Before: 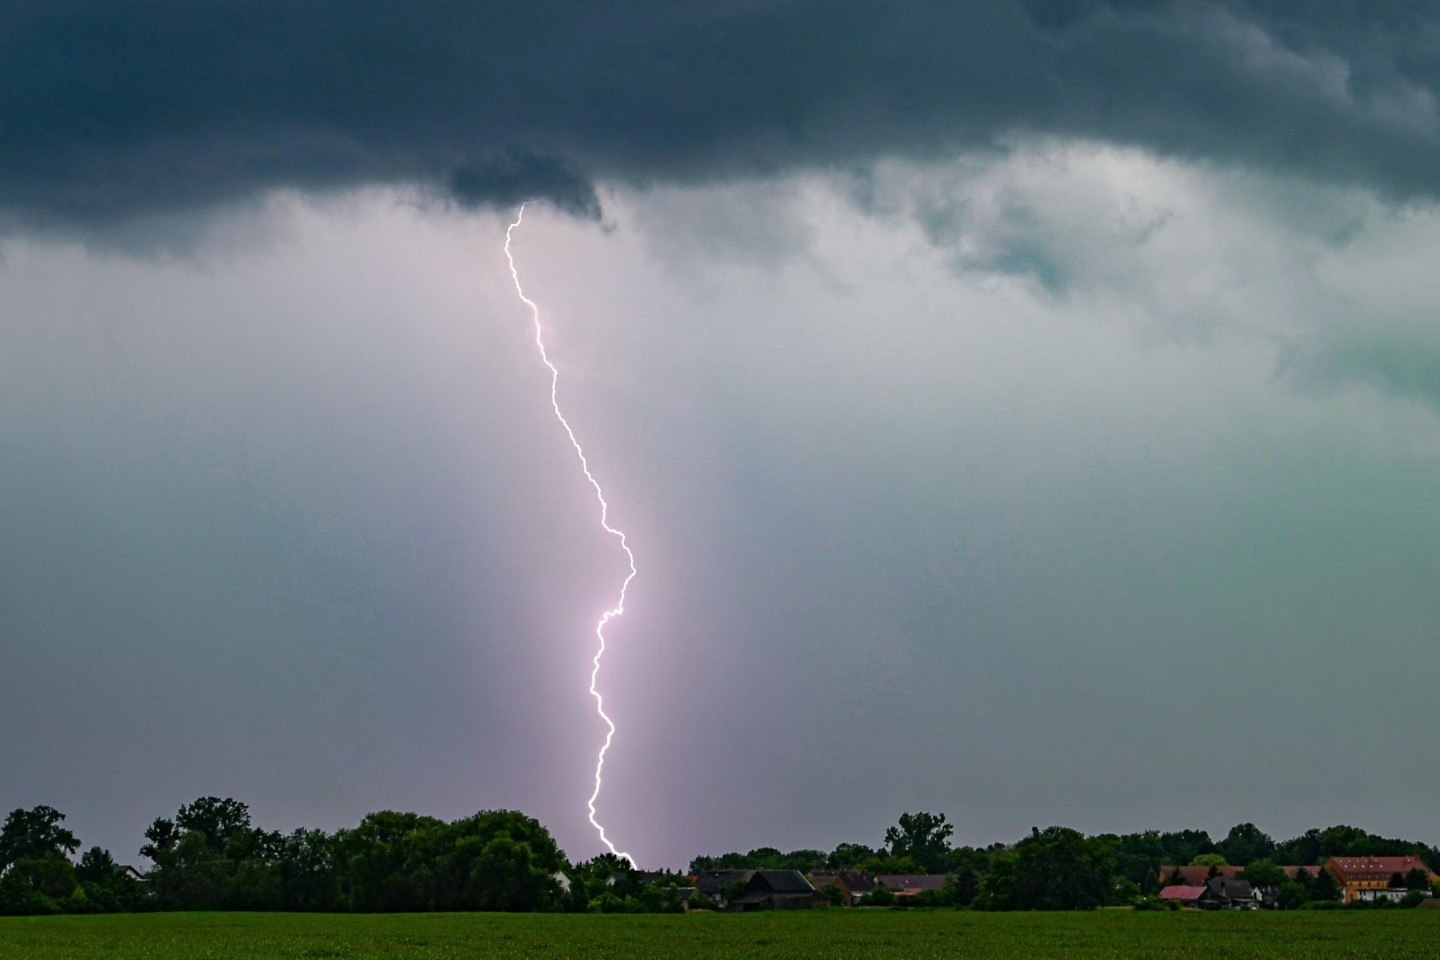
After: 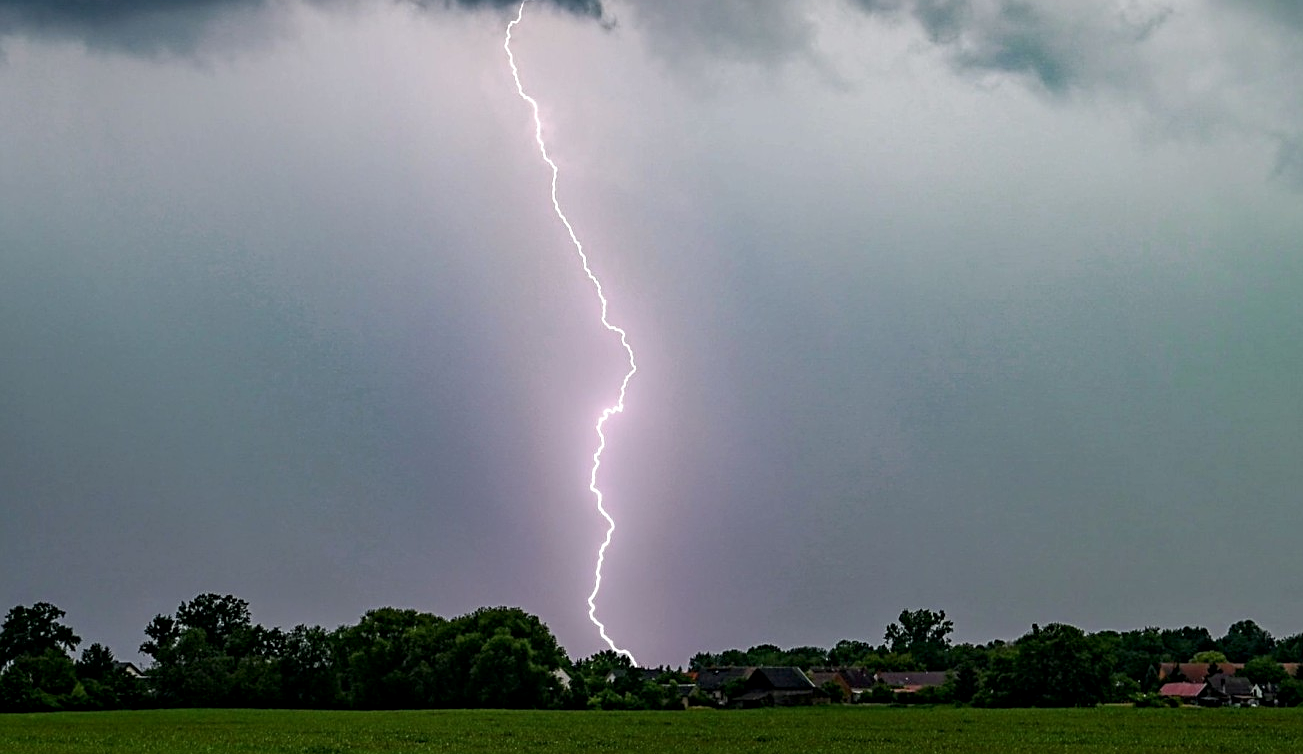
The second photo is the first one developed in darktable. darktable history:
crop: top 21.201%, right 9.463%, bottom 0.233%
local contrast: on, module defaults
sharpen: on, module defaults
